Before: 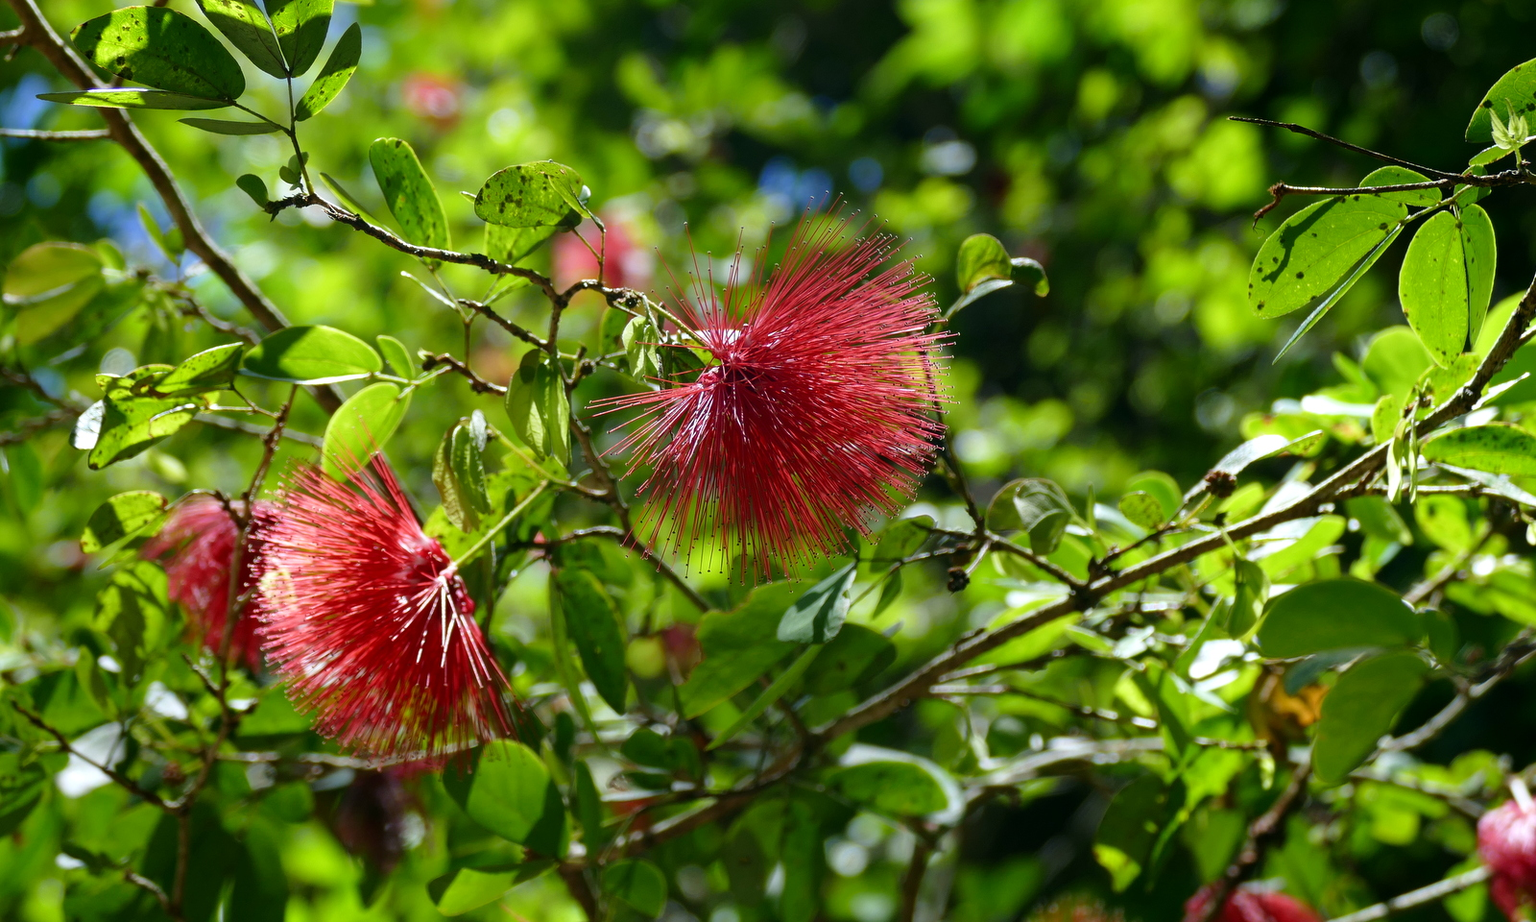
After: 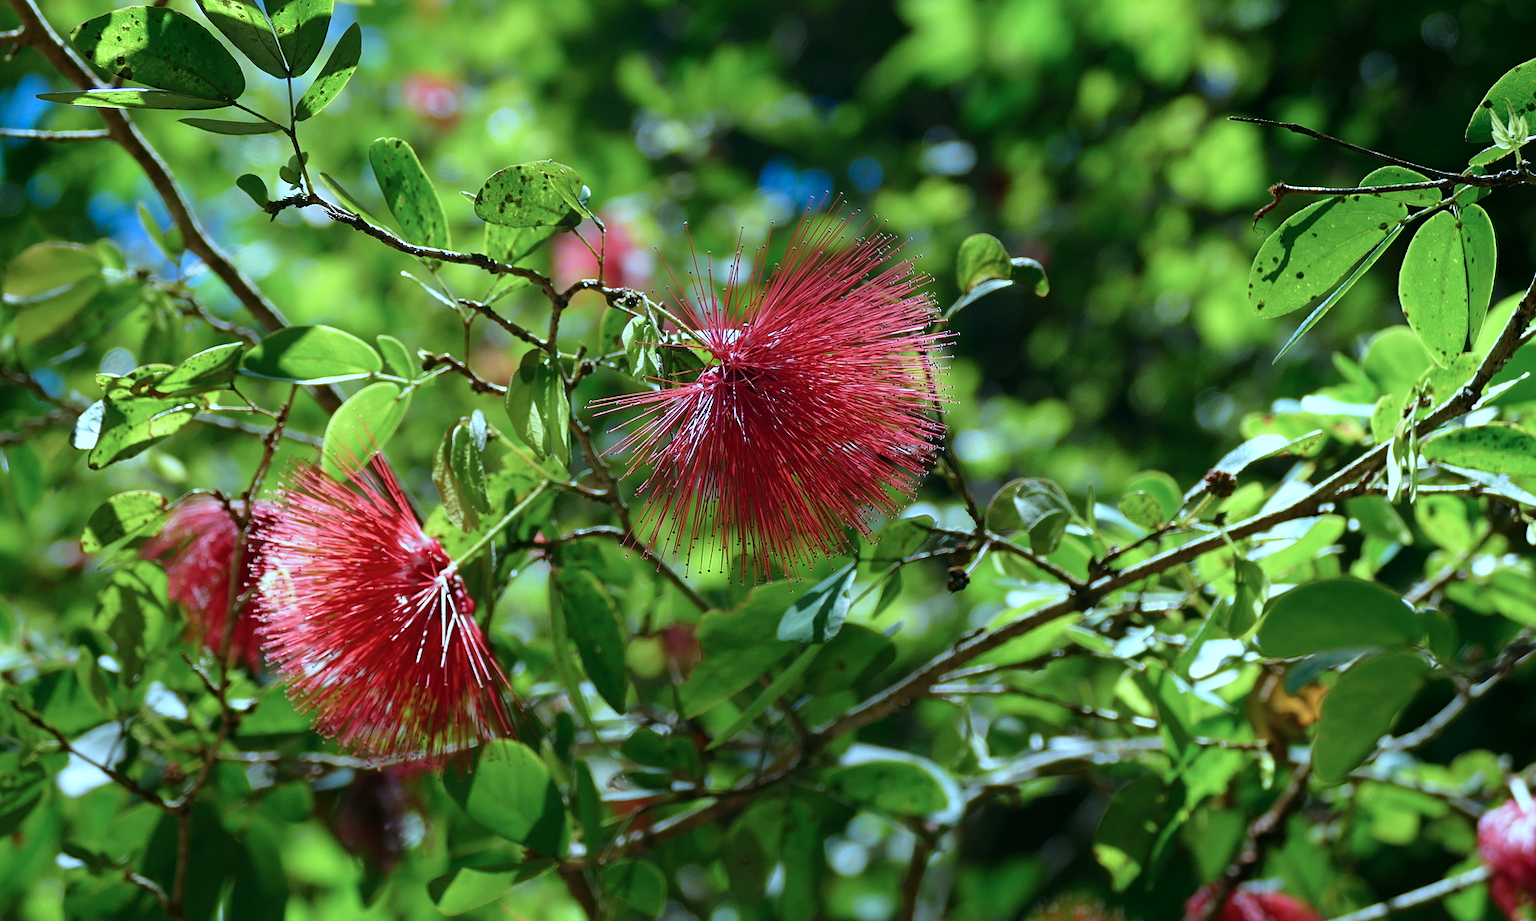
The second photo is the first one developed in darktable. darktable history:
color correction: highlights a* -8.87, highlights b* -22.65
exposure: compensate highlight preservation false
sharpen: amount 0.201
